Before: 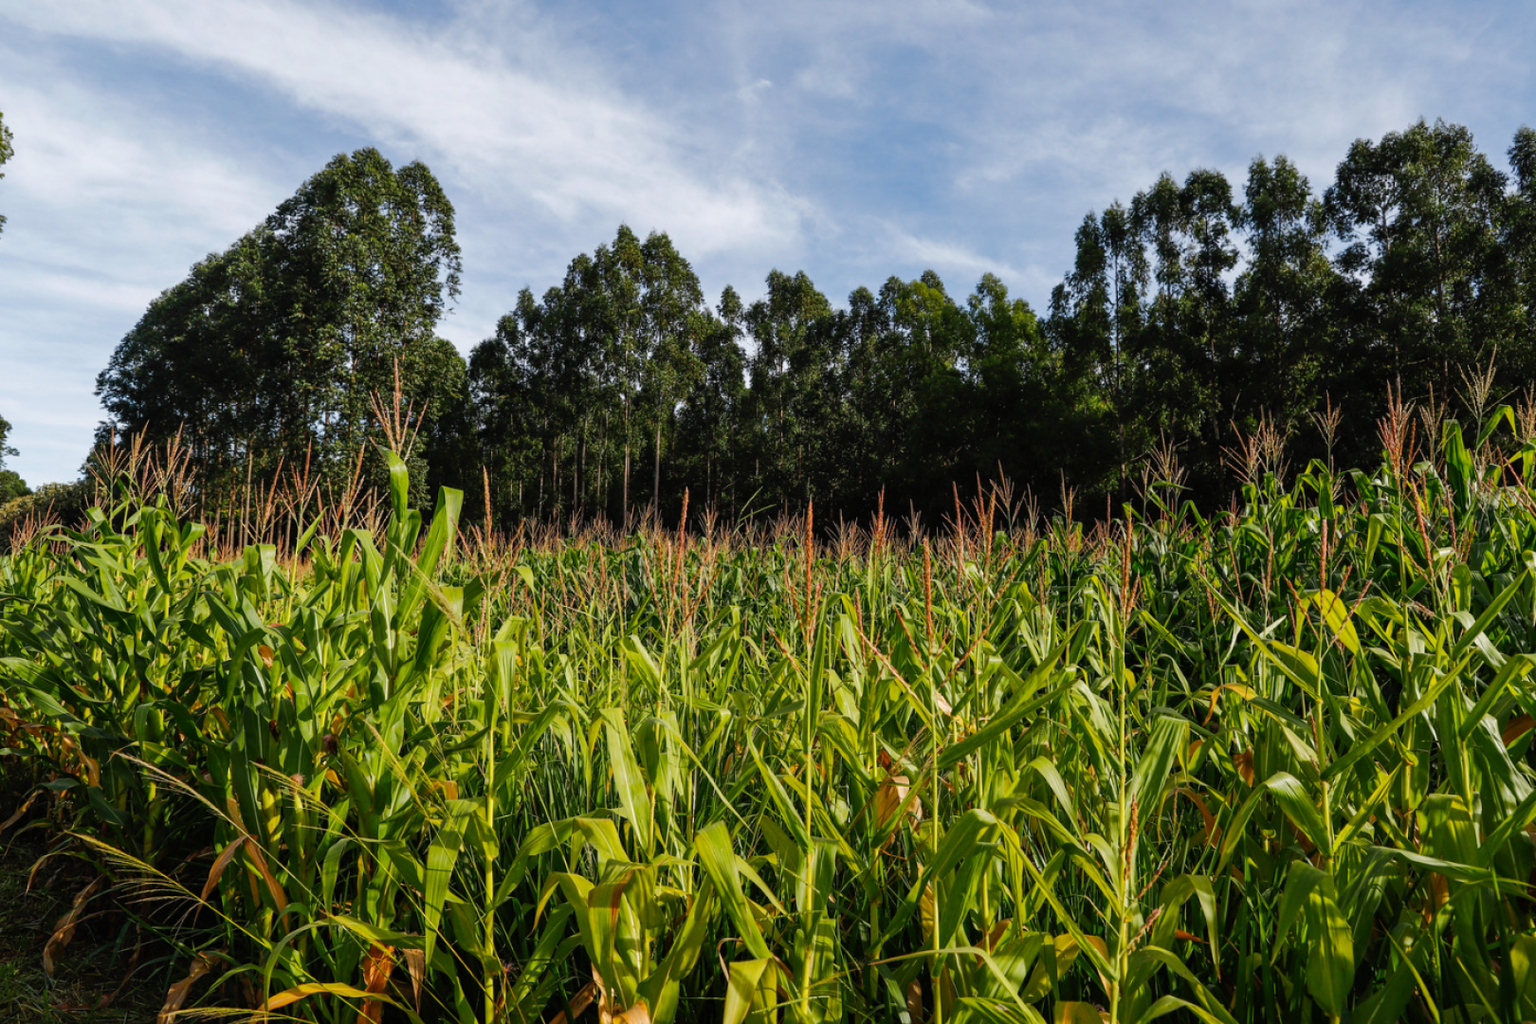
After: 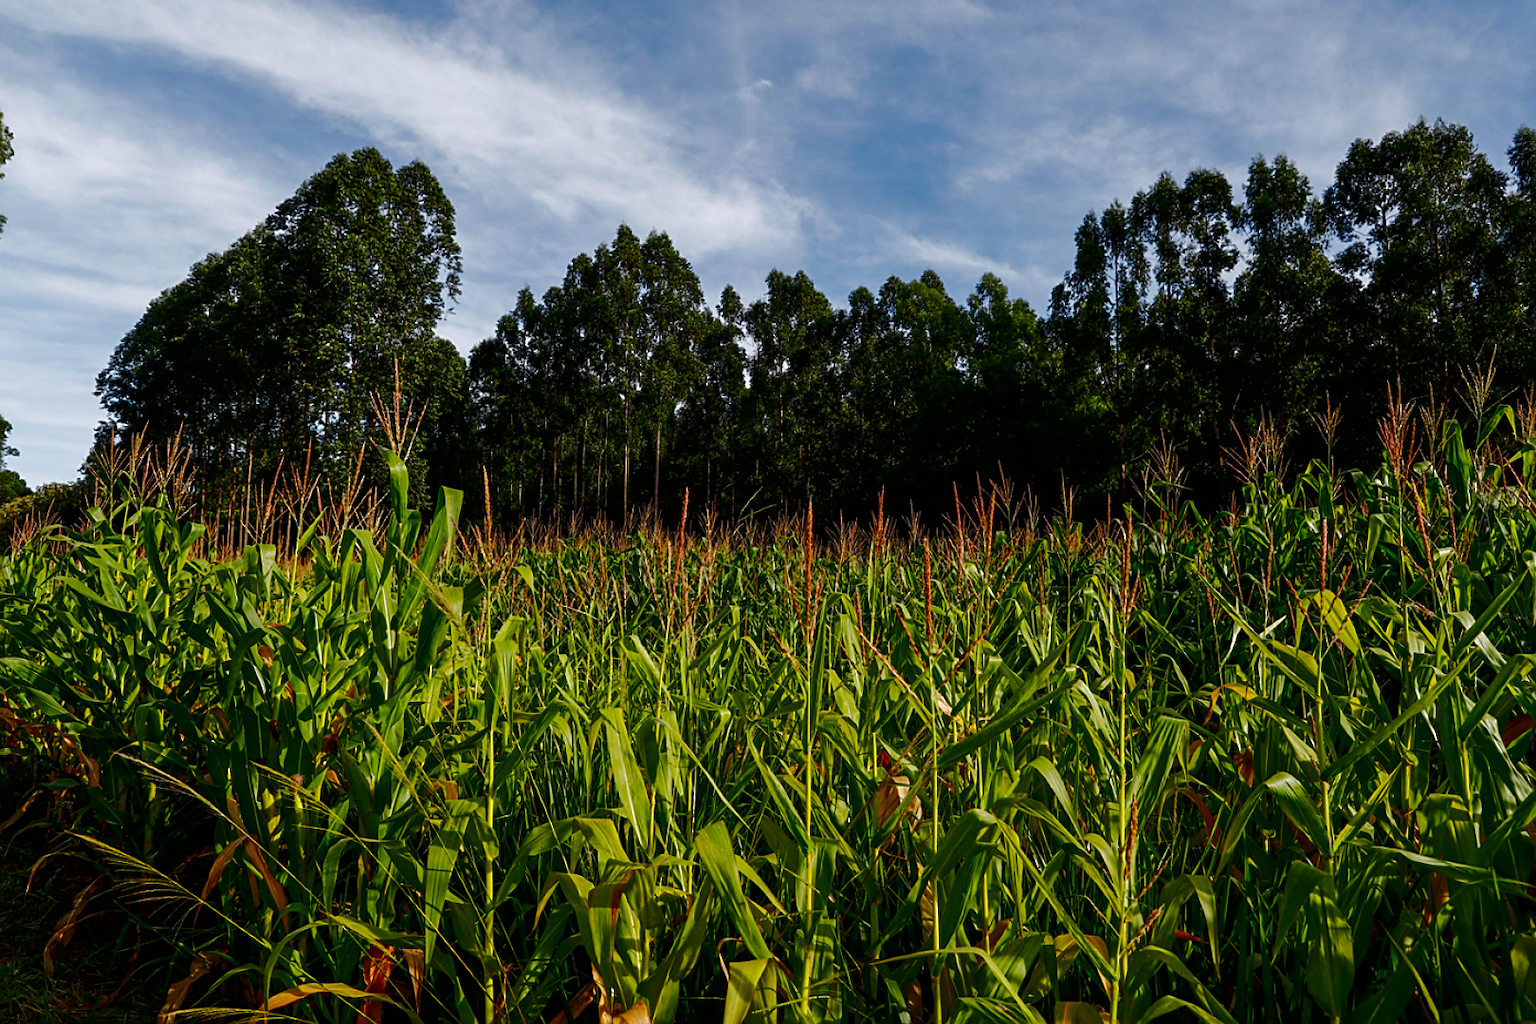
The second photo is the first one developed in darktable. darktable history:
contrast brightness saturation: brightness -0.254, saturation 0.2
sharpen: on, module defaults
